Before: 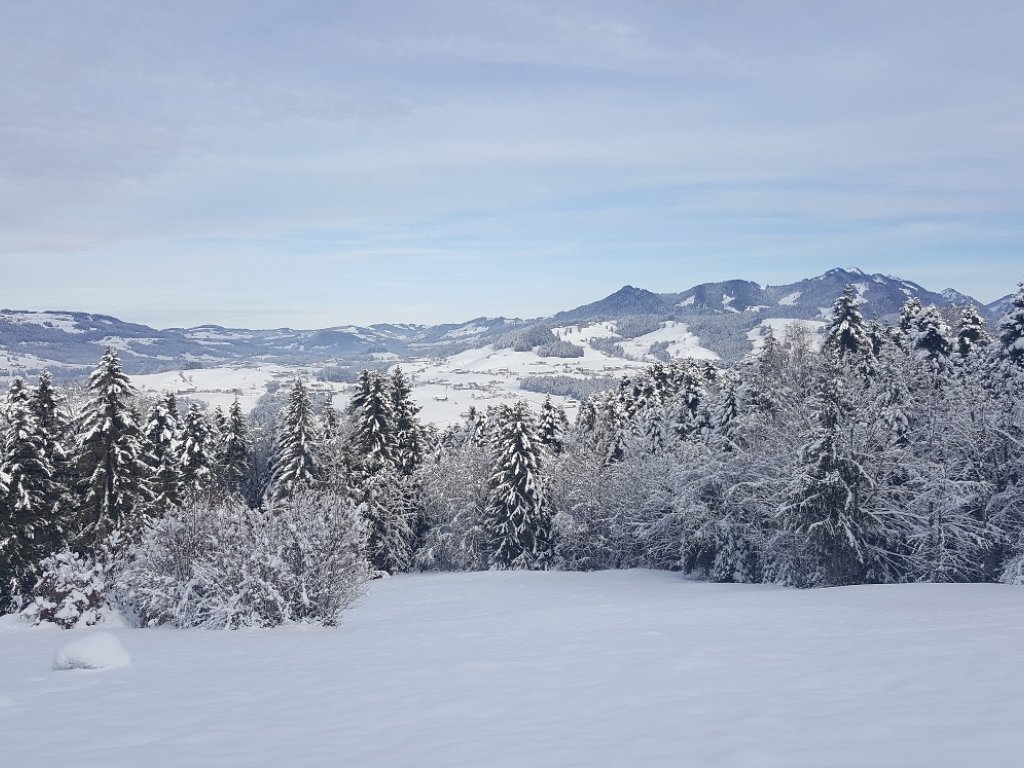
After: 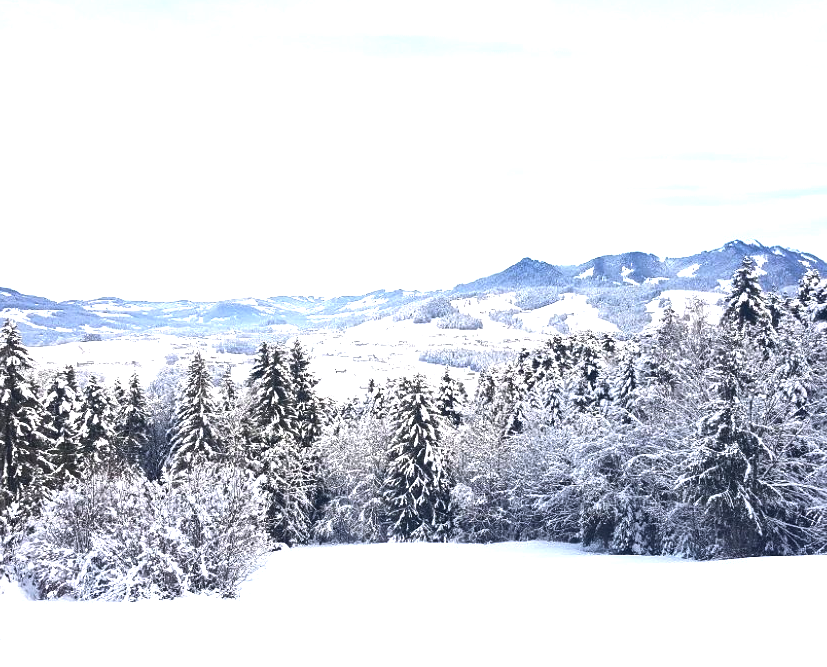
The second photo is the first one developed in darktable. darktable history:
crop: left 9.917%, top 3.648%, right 9.23%, bottom 9.421%
color balance rgb: highlights gain › chroma 0.267%, highlights gain › hue 330.63°, perceptual saturation grading › global saturation 30.997%, perceptual brilliance grading › highlights 47.889%, perceptual brilliance grading › mid-tones 22.483%, perceptual brilliance grading › shadows -6.701%
